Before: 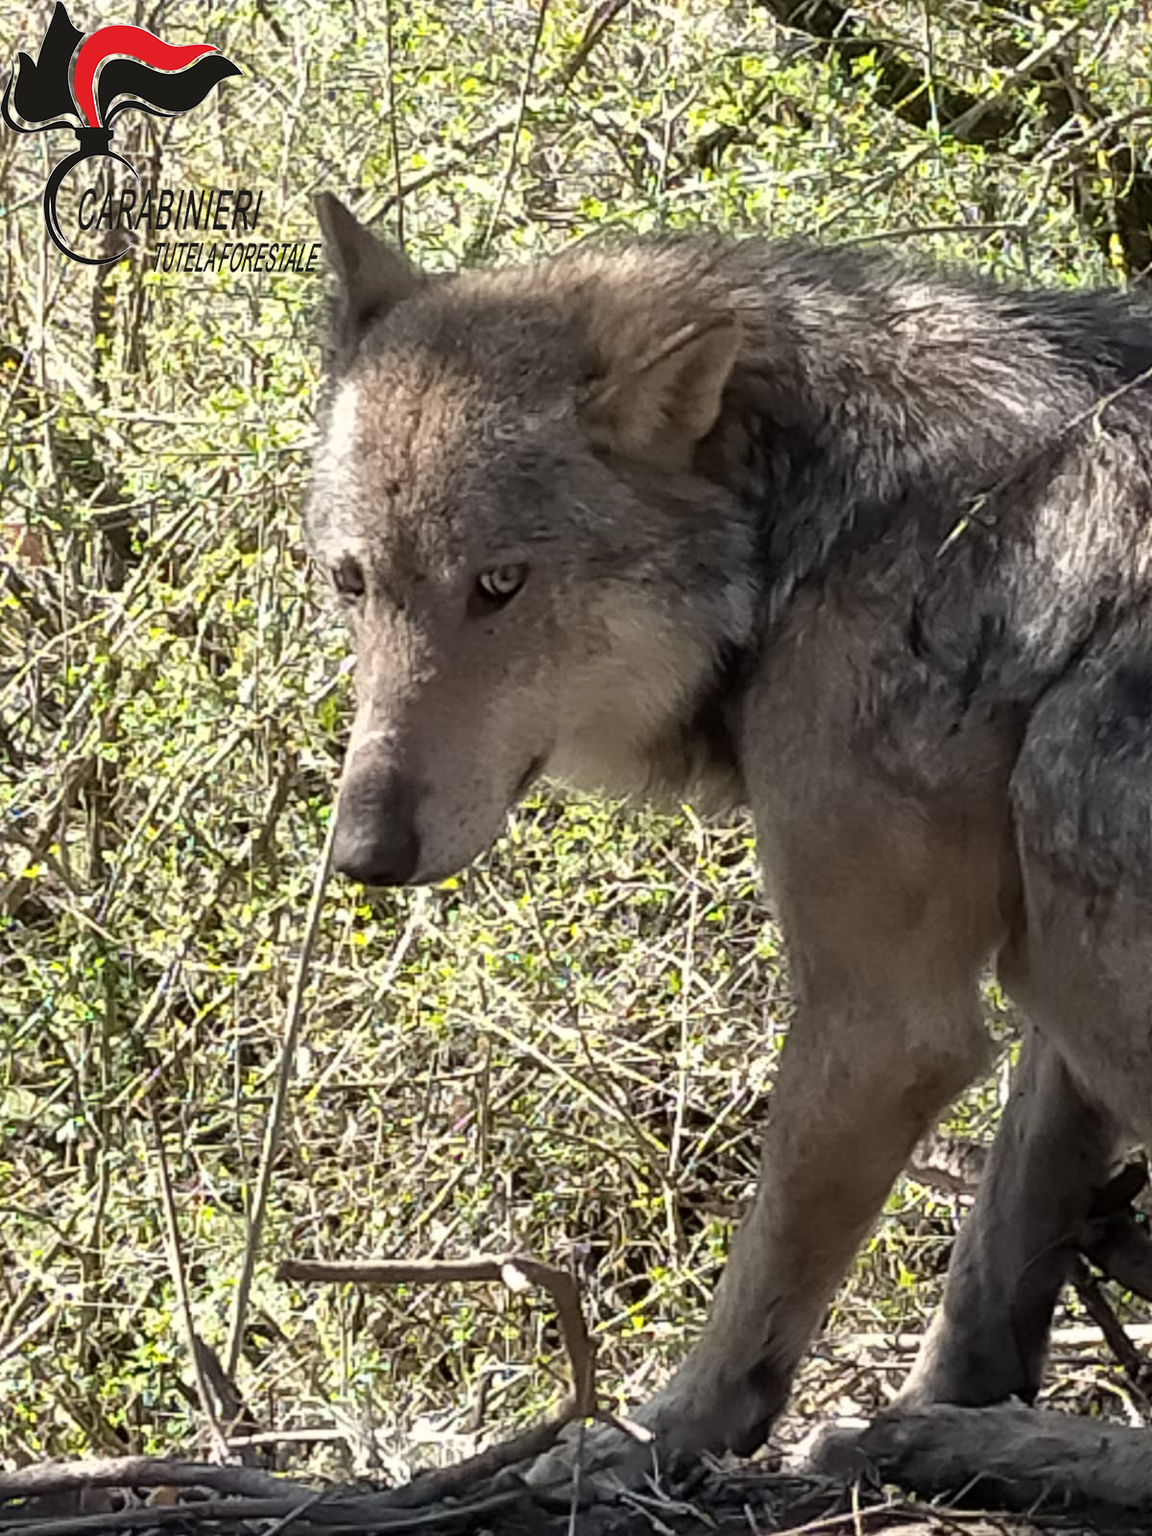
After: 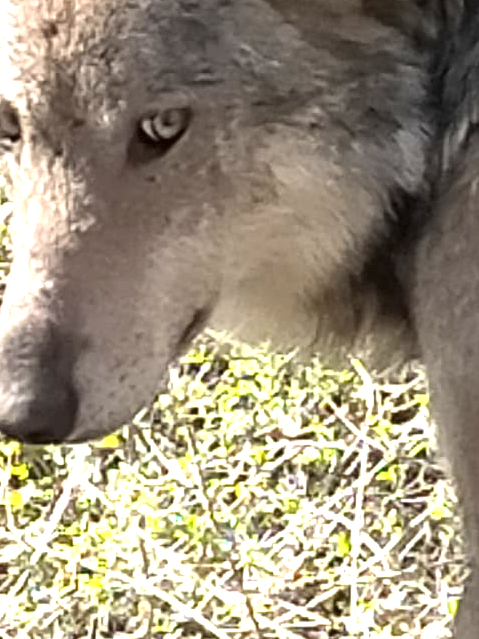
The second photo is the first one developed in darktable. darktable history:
exposure: black level correction 0, exposure 1.1 EV, compensate highlight preservation false
crop: left 30%, top 30%, right 30%, bottom 30%
